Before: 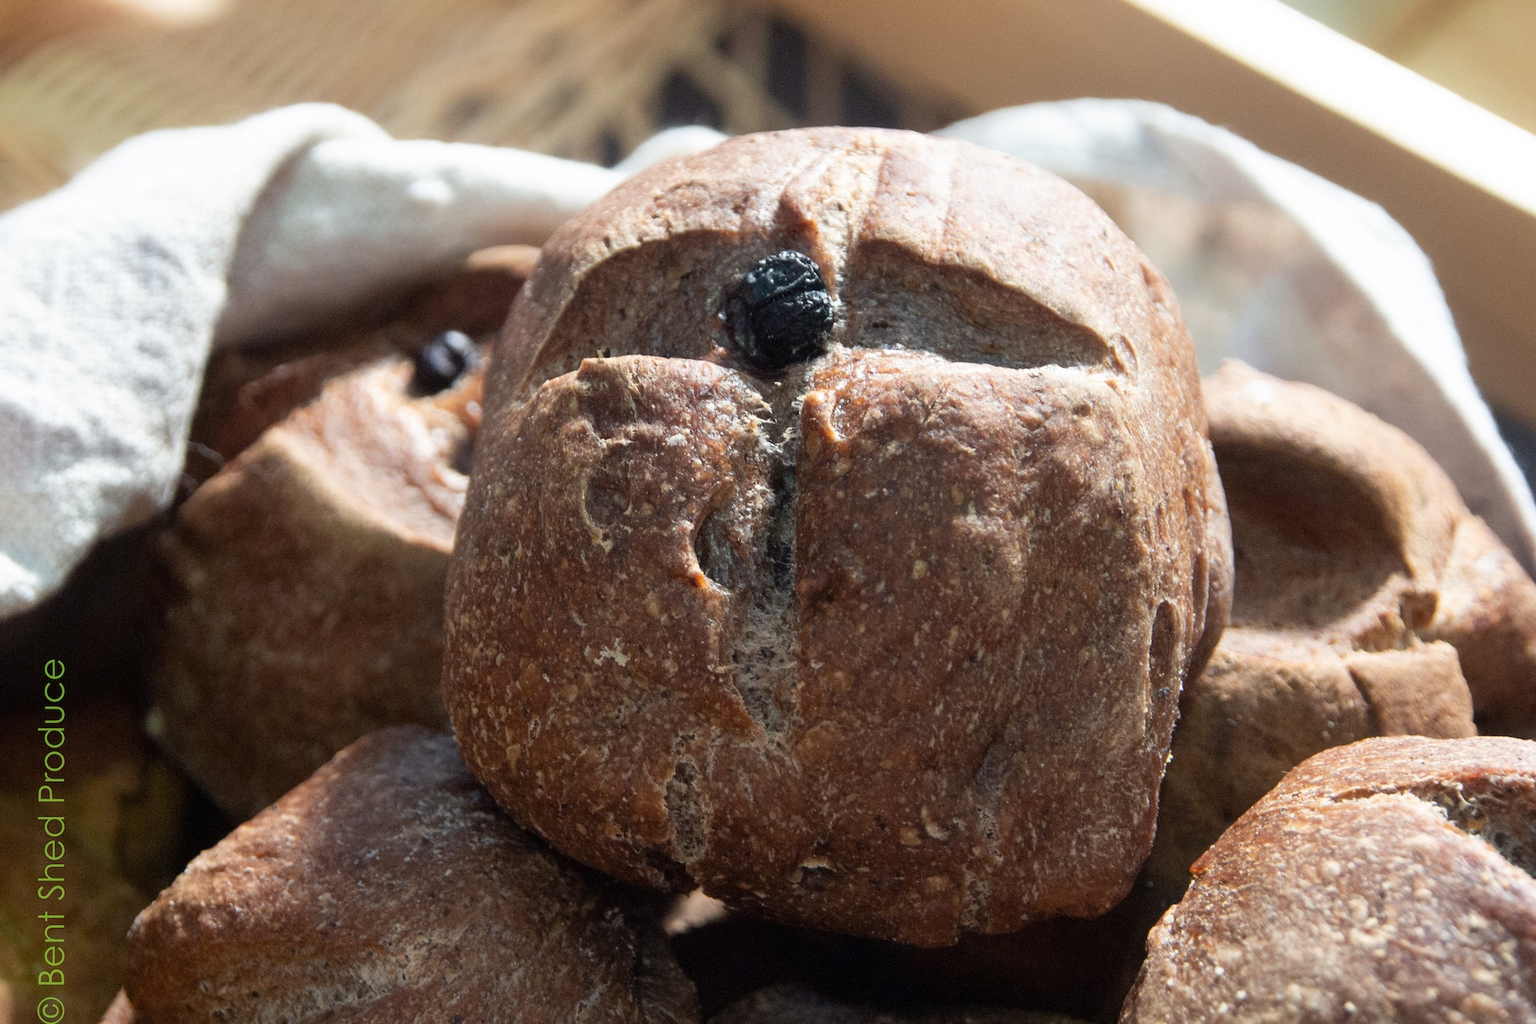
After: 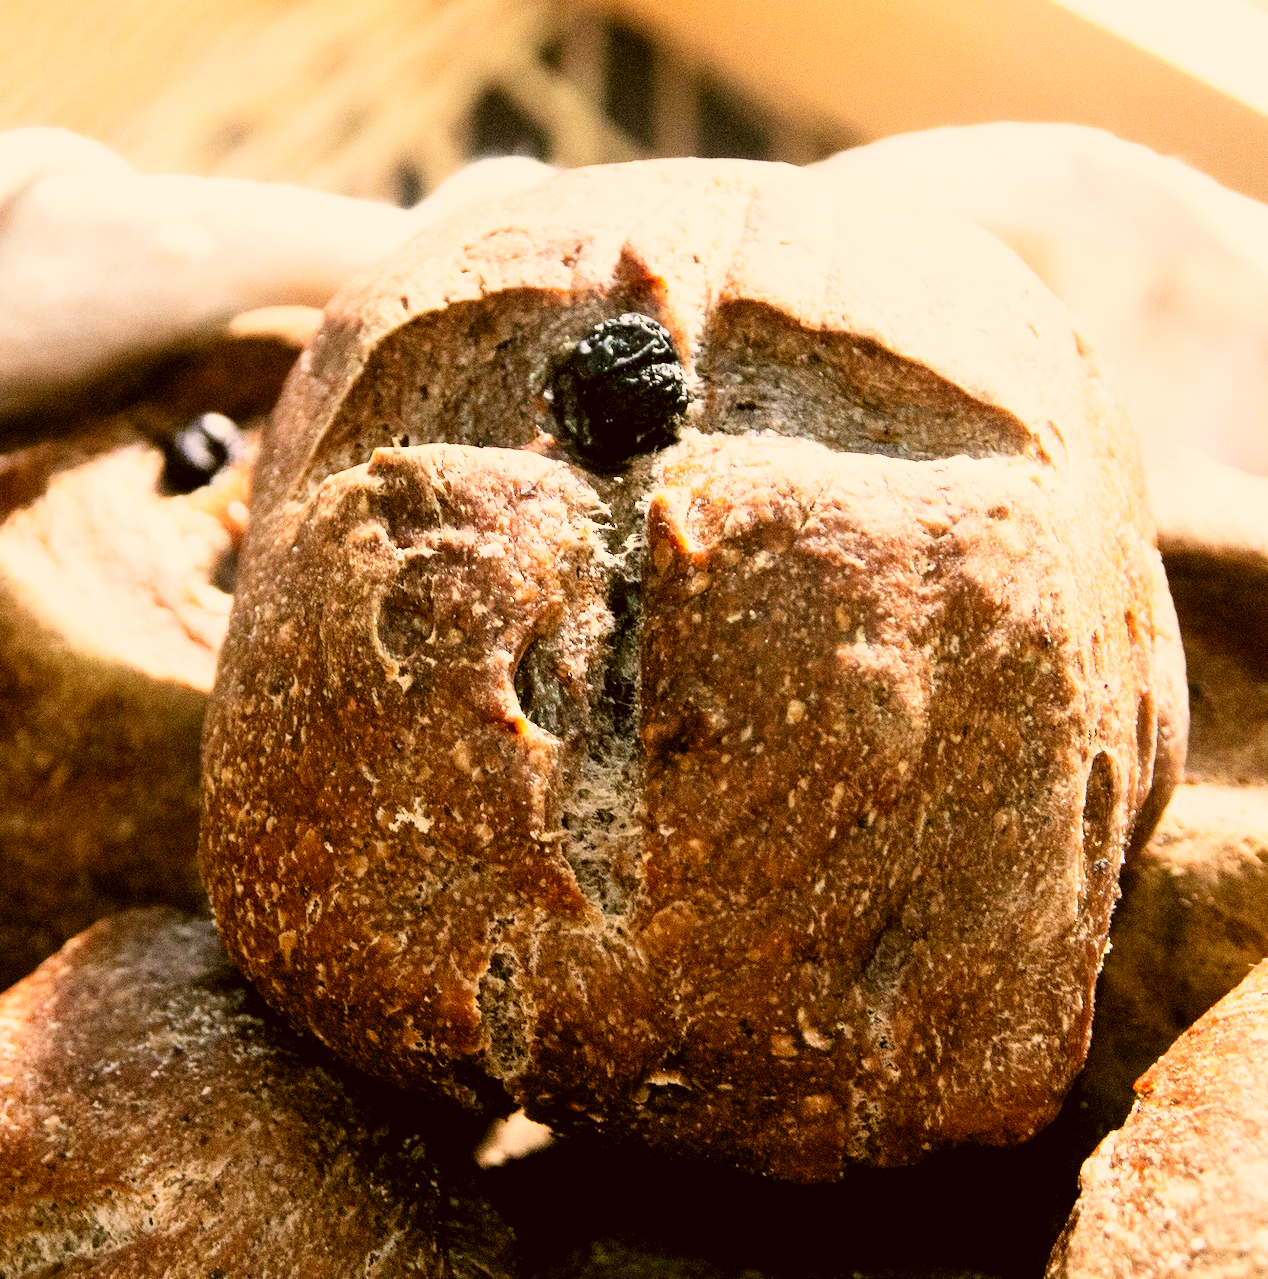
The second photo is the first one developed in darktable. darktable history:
crop and rotate: left 18.442%, right 15.508%
exposure: exposure 0.556 EV, compensate highlight preservation false
color correction: highlights a* 8.98, highlights b* 15.09, shadows a* -0.49, shadows b* 26.52
sigmoid: contrast 1.7, skew 0.1, preserve hue 0%, red attenuation 0.1, red rotation 0.035, green attenuation 0.1, green rotation -0.017, blue attenuation 0.15, blue rotation -0.052, base primaries Rec2020
color balance rgb: on, module defaults
contrast brightness saturation: contrast 0.2, brightness 0.16, saturation 0.22
rgb levels: levels [[0.013, 0.434, 0.89], [0, 0.5, 1], [0, 0.5, 1]]
